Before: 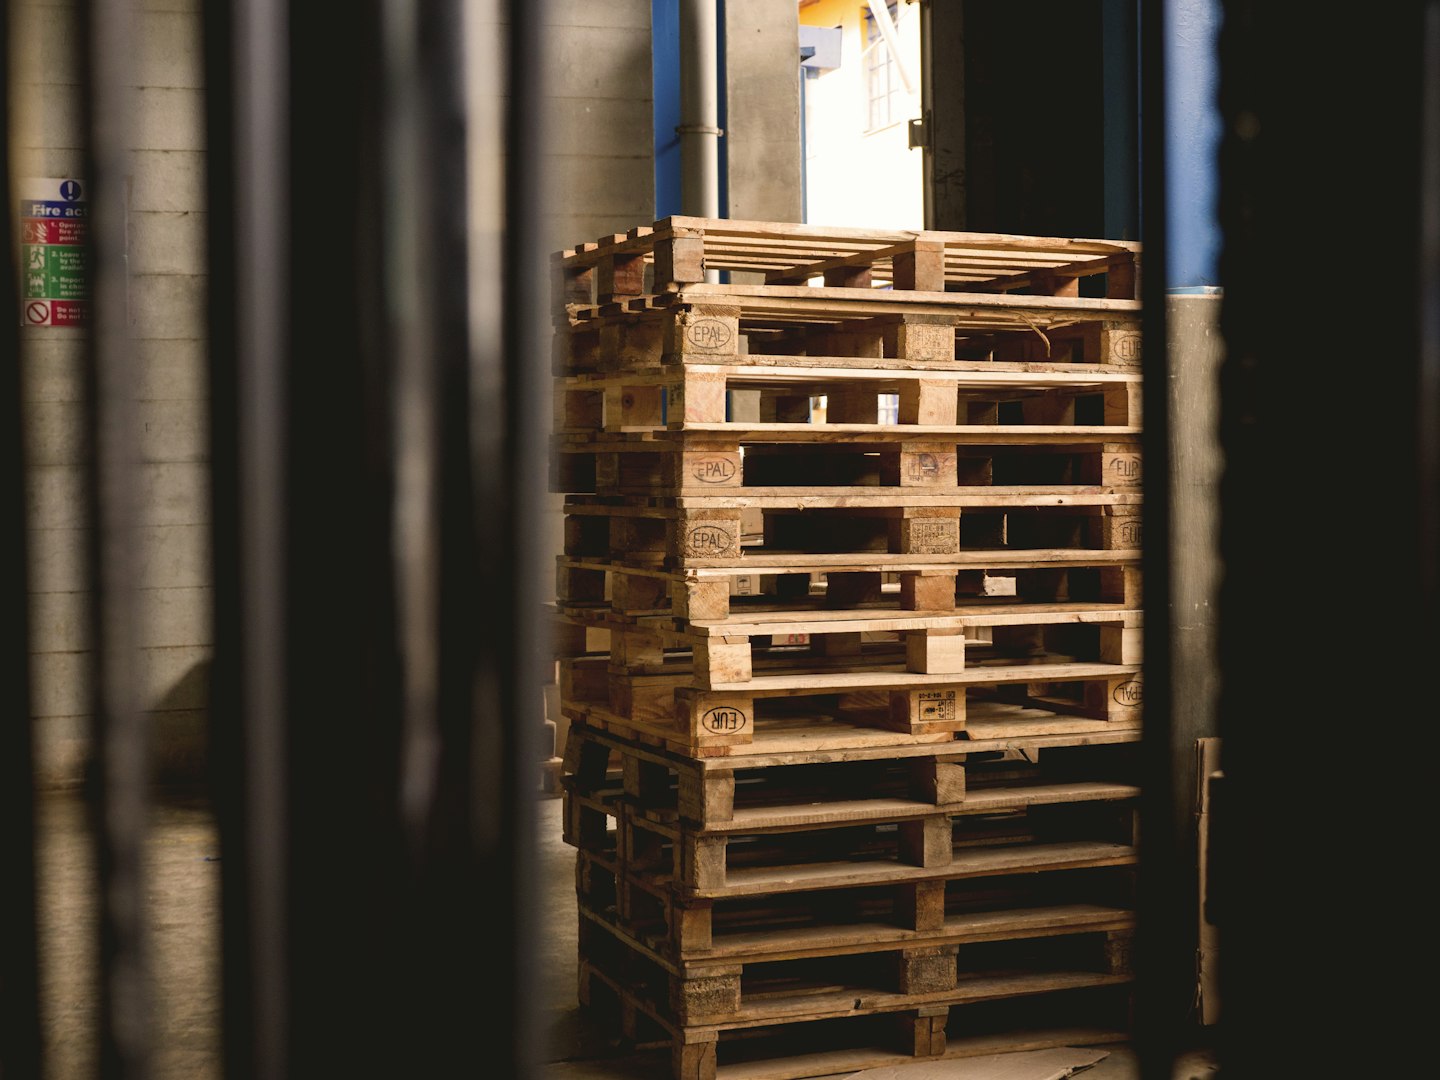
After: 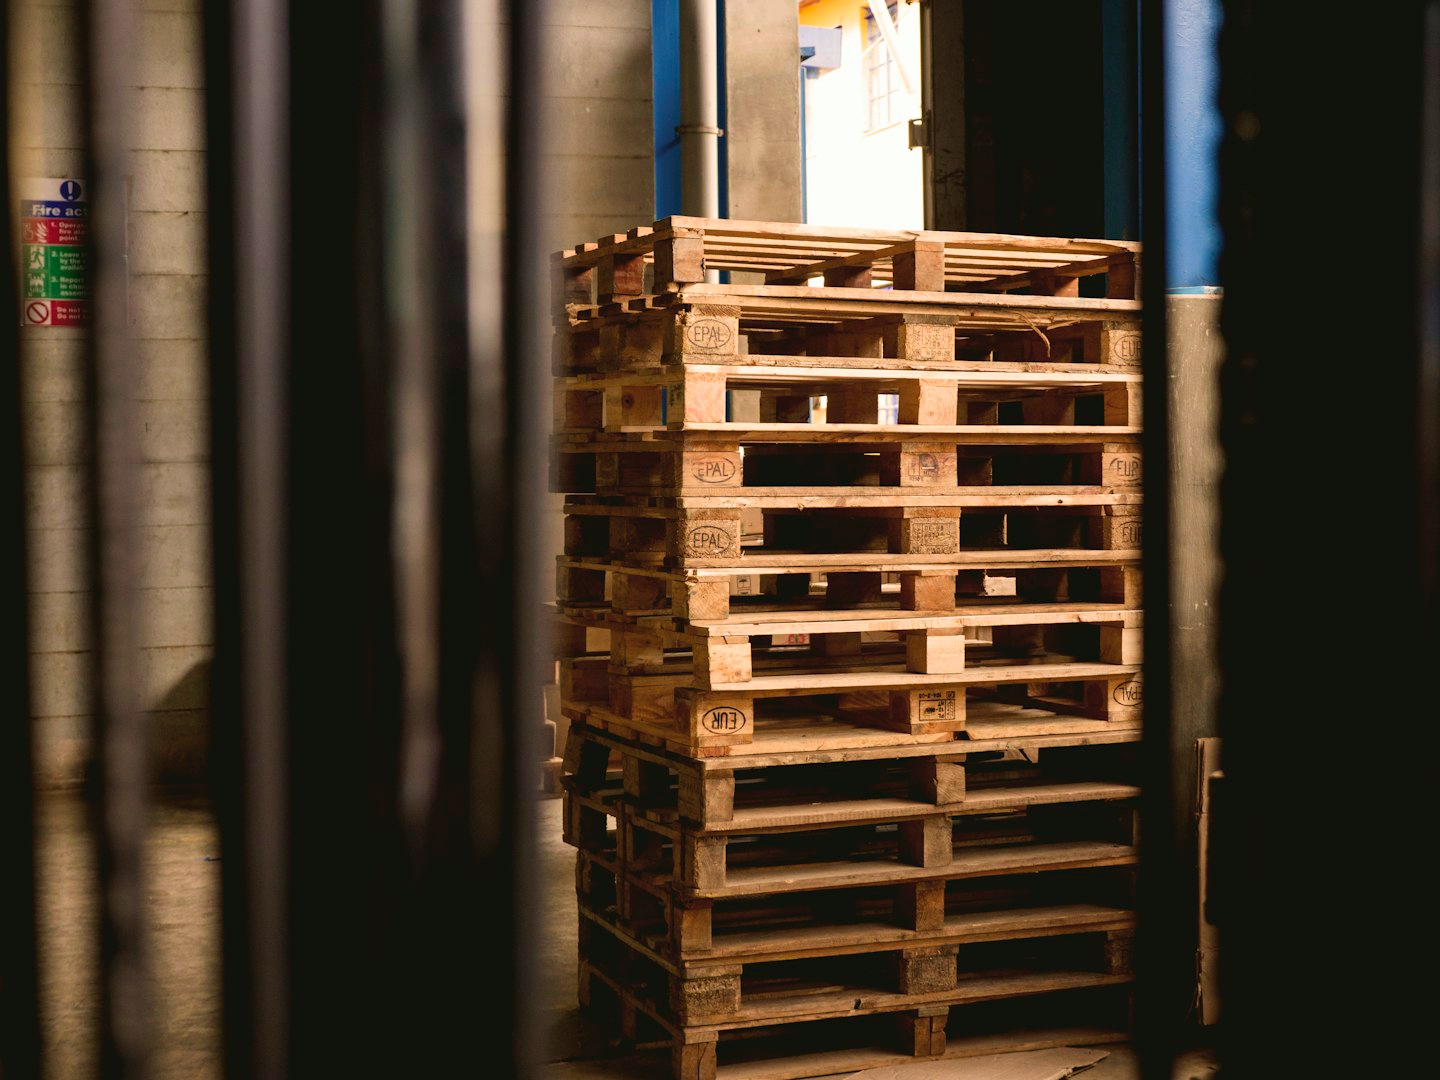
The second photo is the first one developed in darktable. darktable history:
velvia: on, module defaults
color correction: highlights a* -0.182, highlights b* -0.124
